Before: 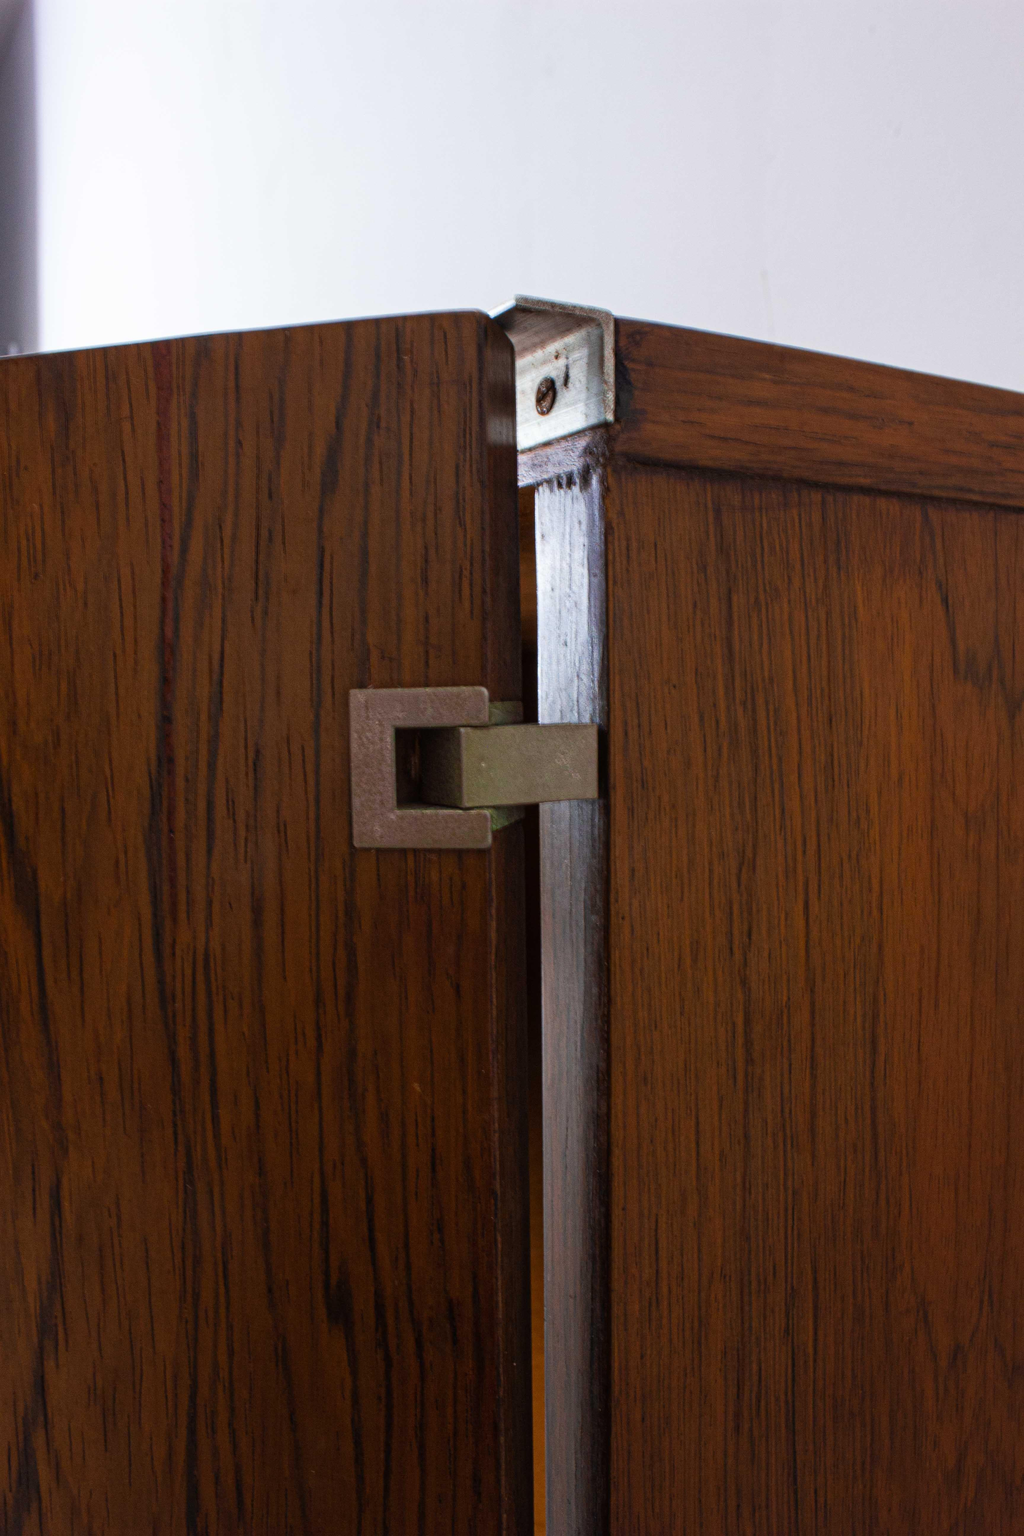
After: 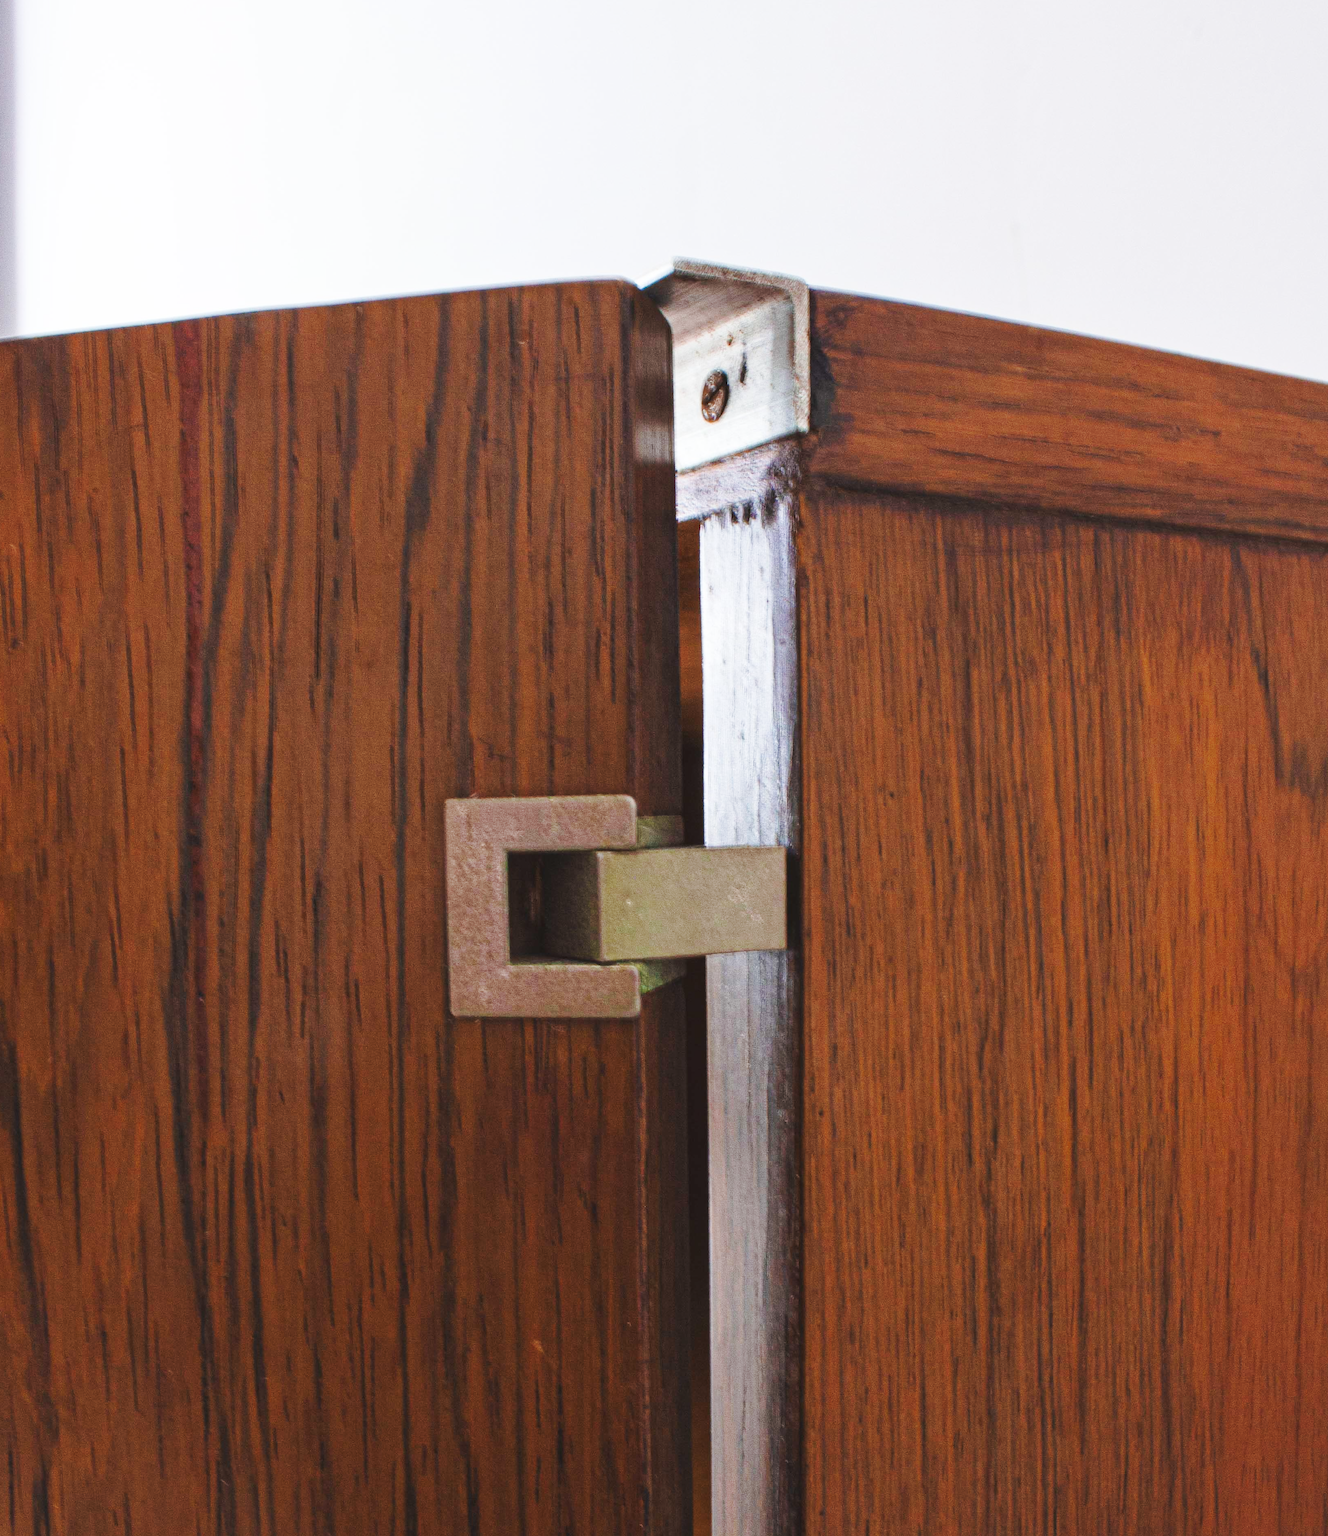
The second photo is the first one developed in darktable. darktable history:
base curve: curves: ch0 [(0, 0.007) (0.028, 0.063) (0.121, 0.311) (0.46, 0.743) (0.859, 0.957) (1, 1)], preserve colors none
shadows and highlights: shadows 20.45, highlights -21.02, highlights color adjustment 52.09%, soften with gaussian
crop: left 2.534%, top 7.044%, right 3.069%, bottom 20.181%
